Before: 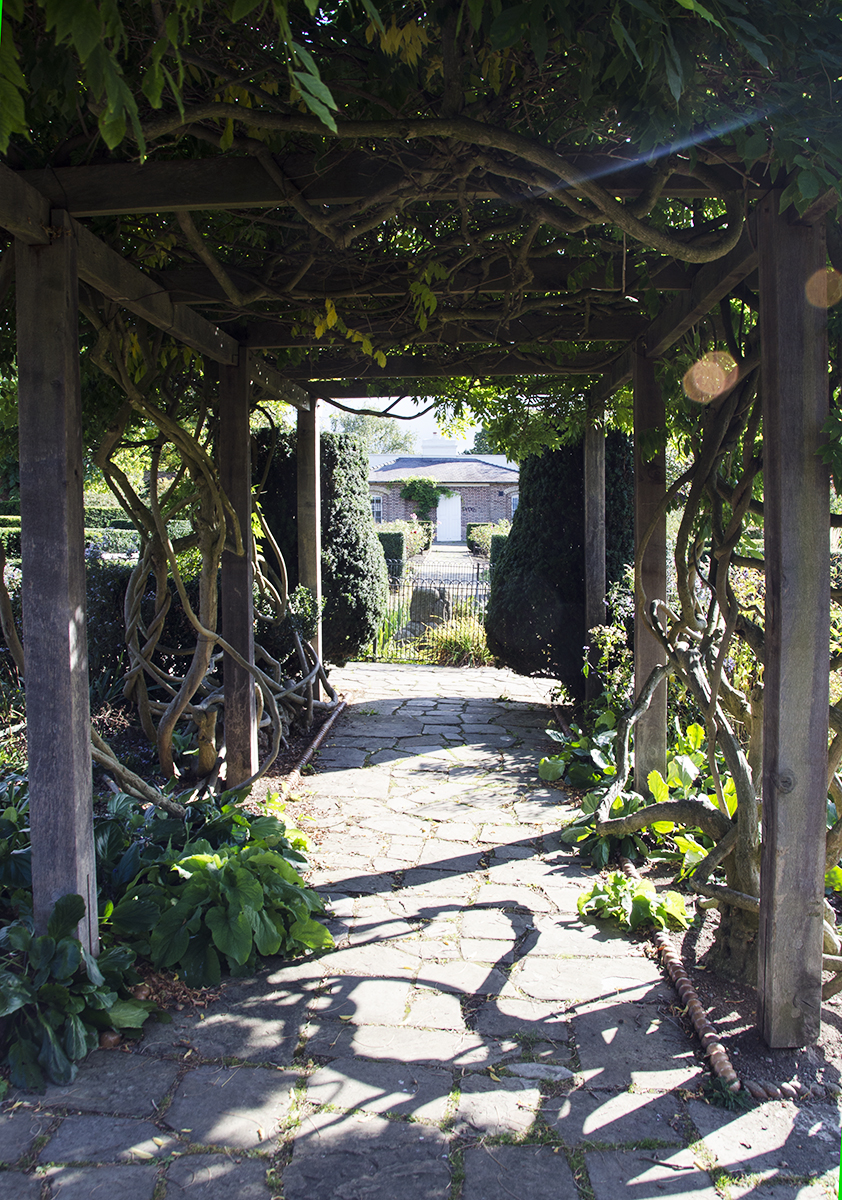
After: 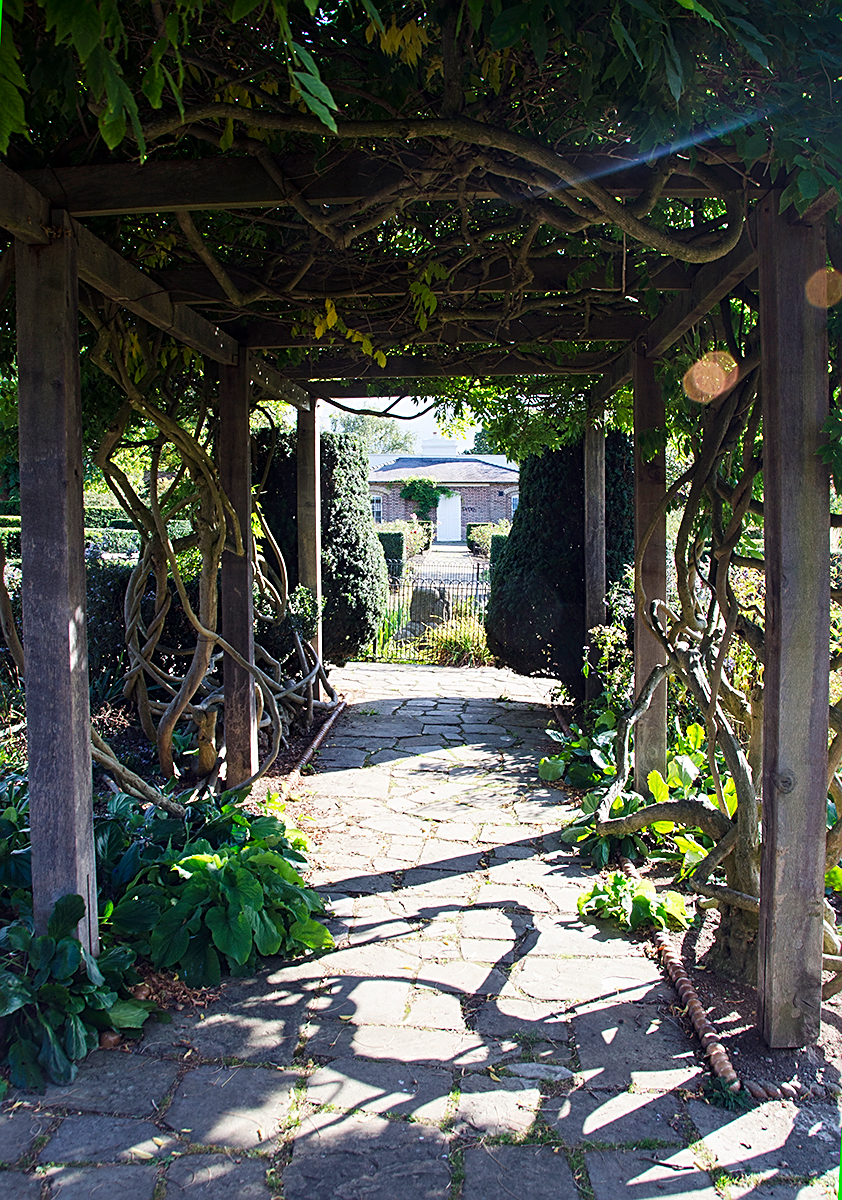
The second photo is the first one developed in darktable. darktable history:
color correction: saturation 1.11
sharpen: on, module defaults
